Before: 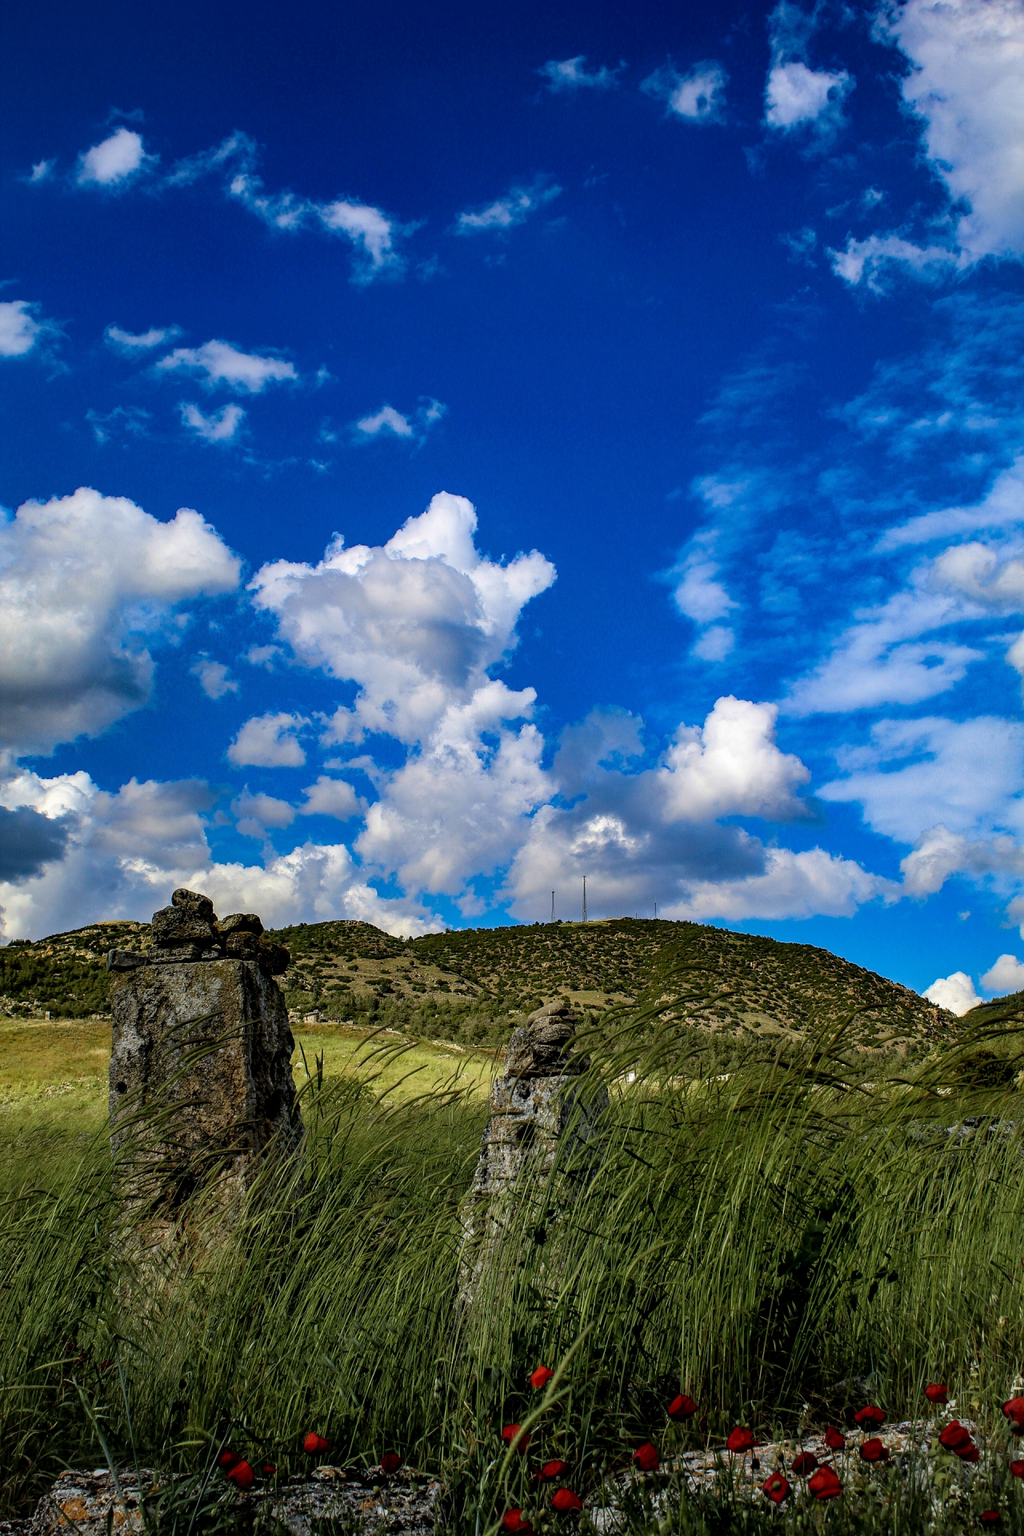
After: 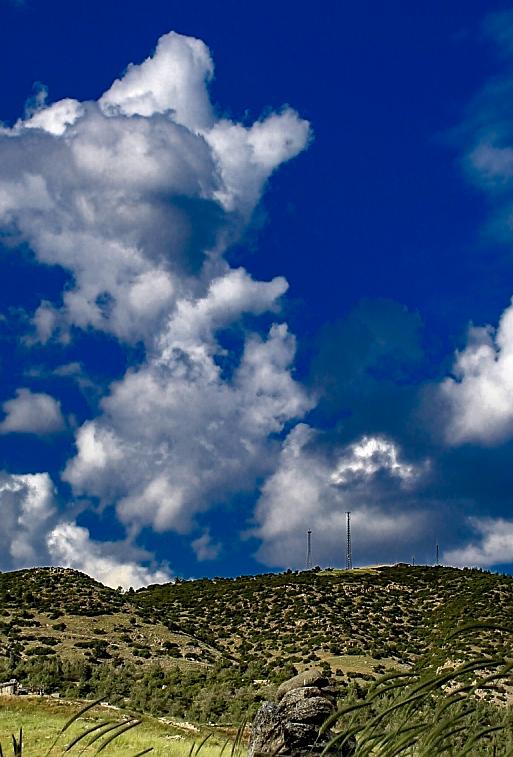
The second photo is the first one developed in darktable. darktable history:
shadows and highlights: radius 171.81, shadows 27.87, white point adjustment 3.21, highlights -68.72, soften with gaussian
sharpen: on, module defaults
crop: left 29.922%, top 30.368%, right 29.99%, bottom 30.202%
color zones: curves: ch0 [(0, 0.497) (0.143, 0.5) (0.286, 0.5) (0.429, 0.483) (0.571, 0.116) (0.714, -0.006) (0.857, 0.28) (1, 0.497)]
